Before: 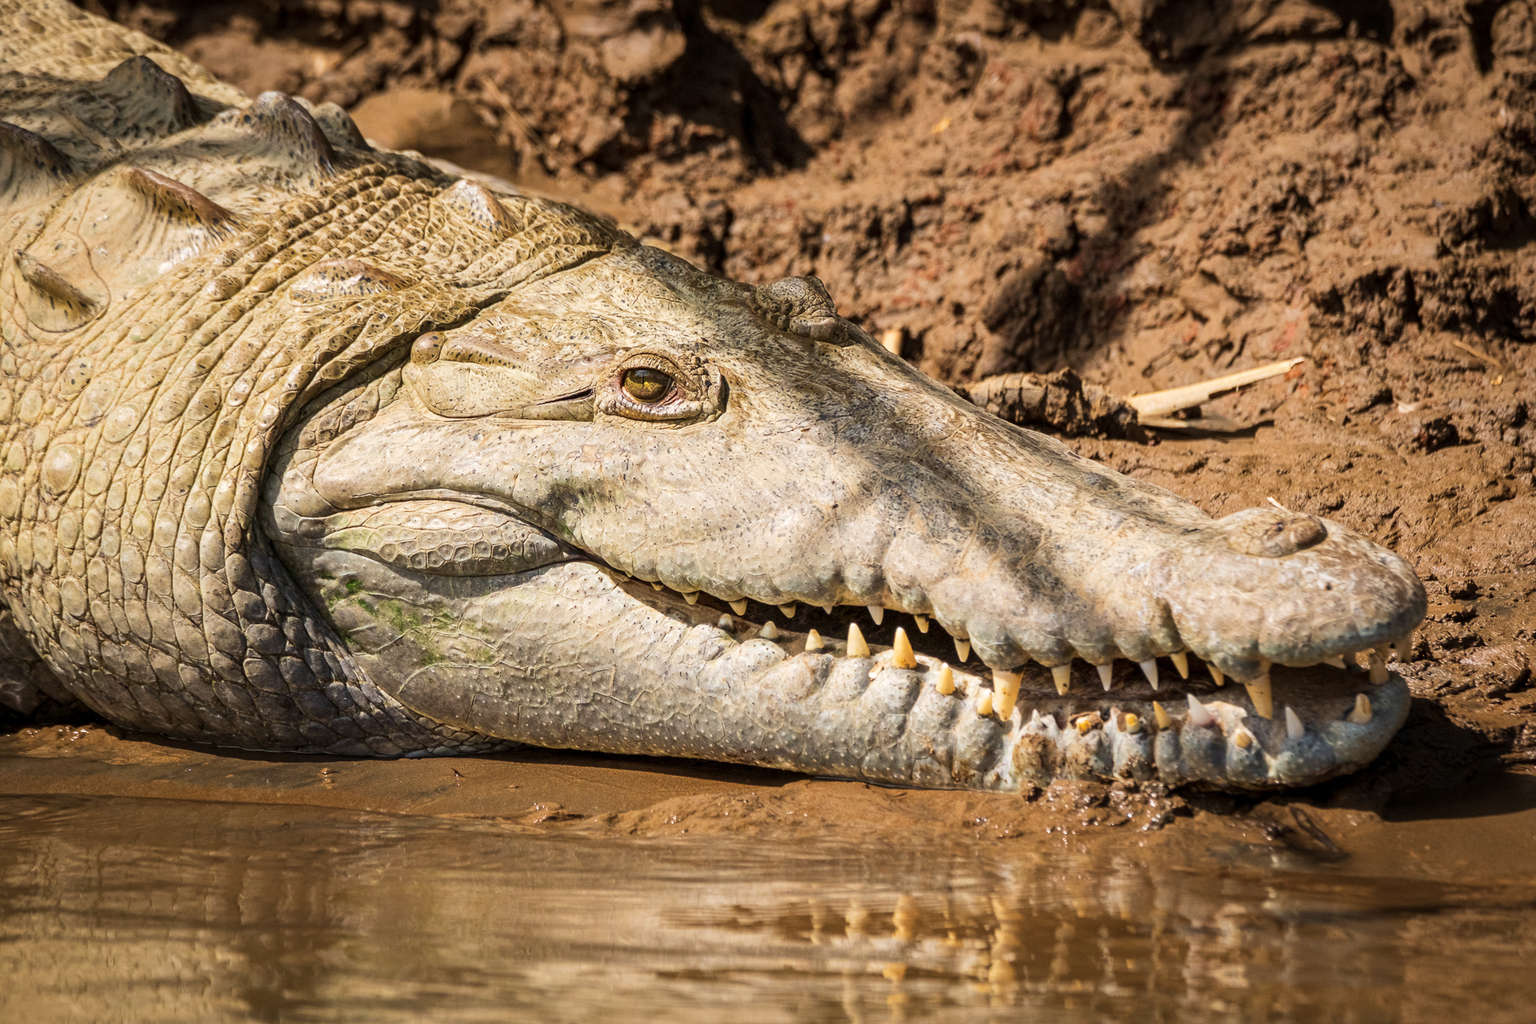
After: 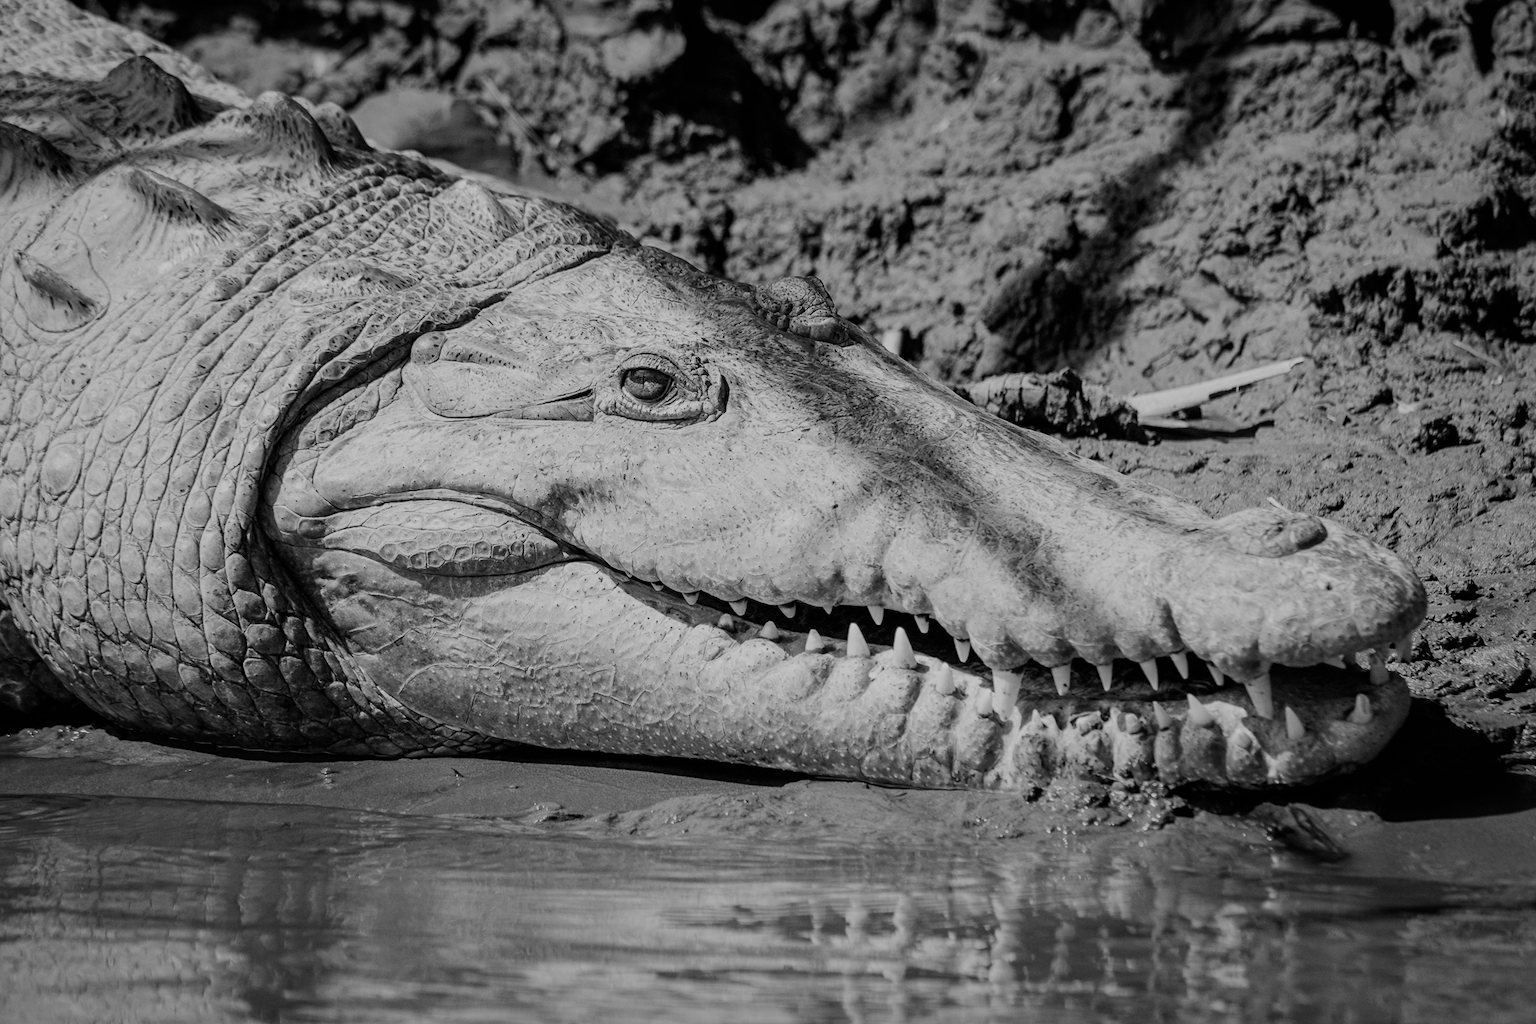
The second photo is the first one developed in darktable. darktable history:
filmic rgb: black relative exposure -7.65 EV, white relative exposure 4.56 EV, hardness 3.61
monochrome: size 3.1
exposure: exposure -0.36 EV, compensate highlight preservation false
